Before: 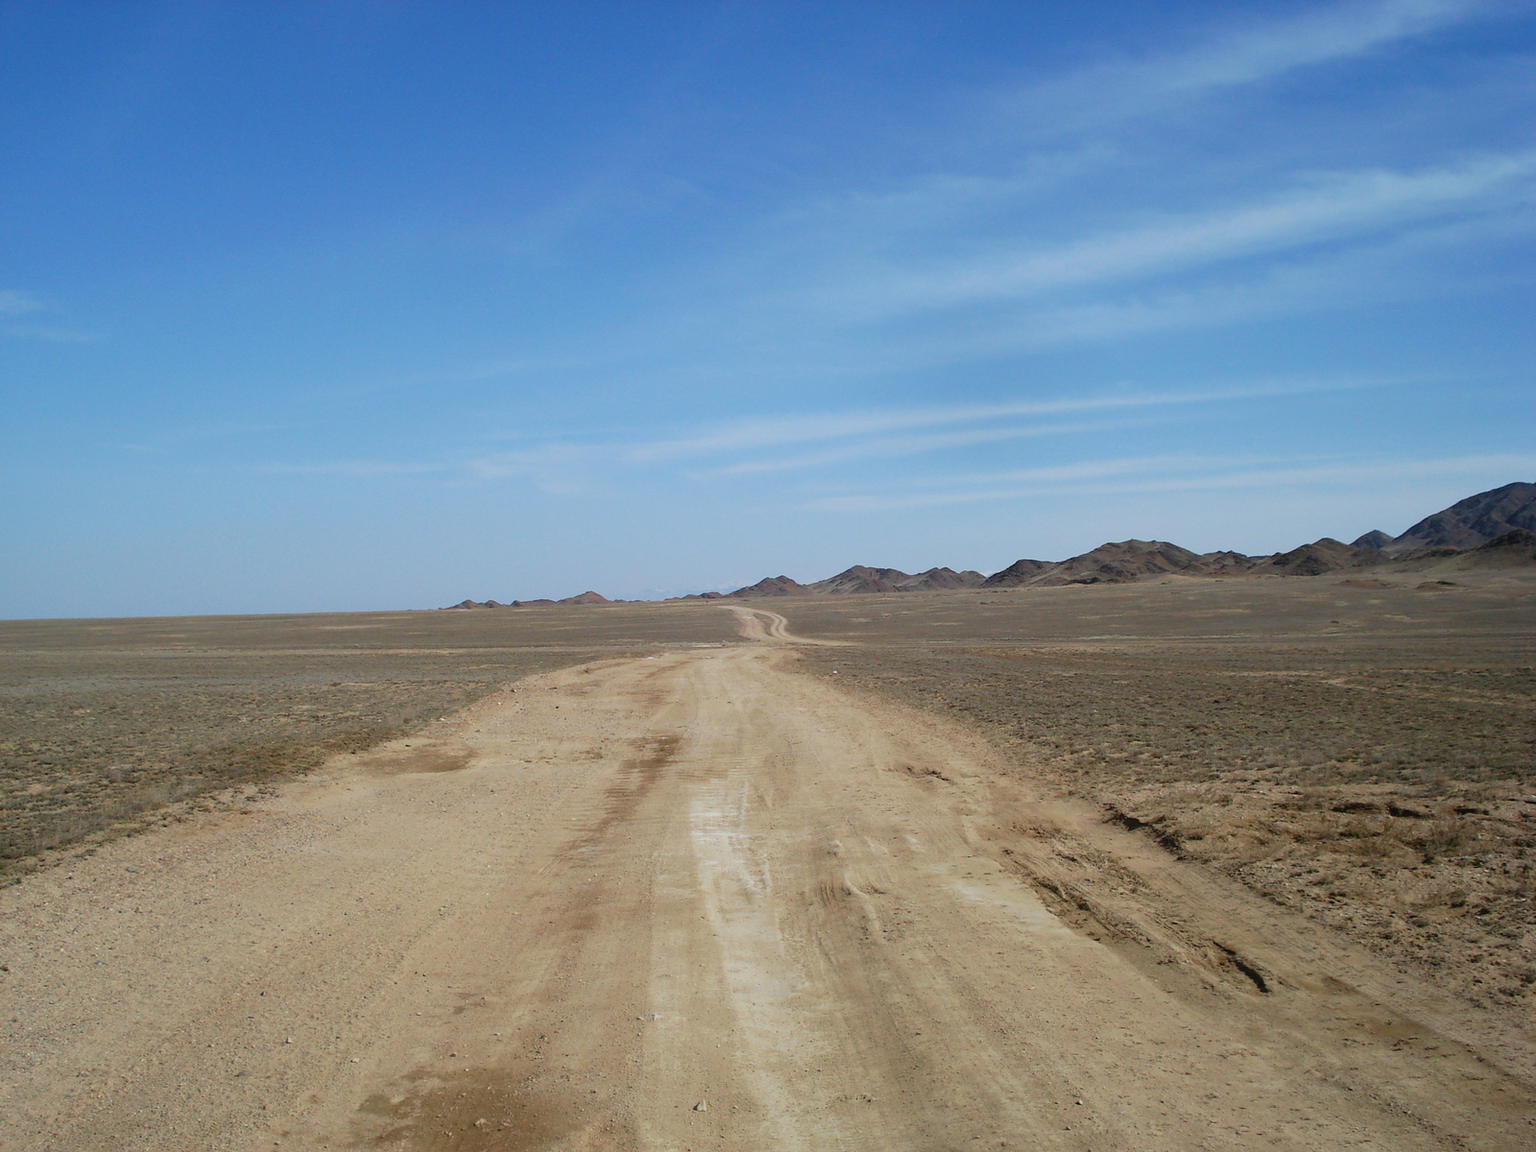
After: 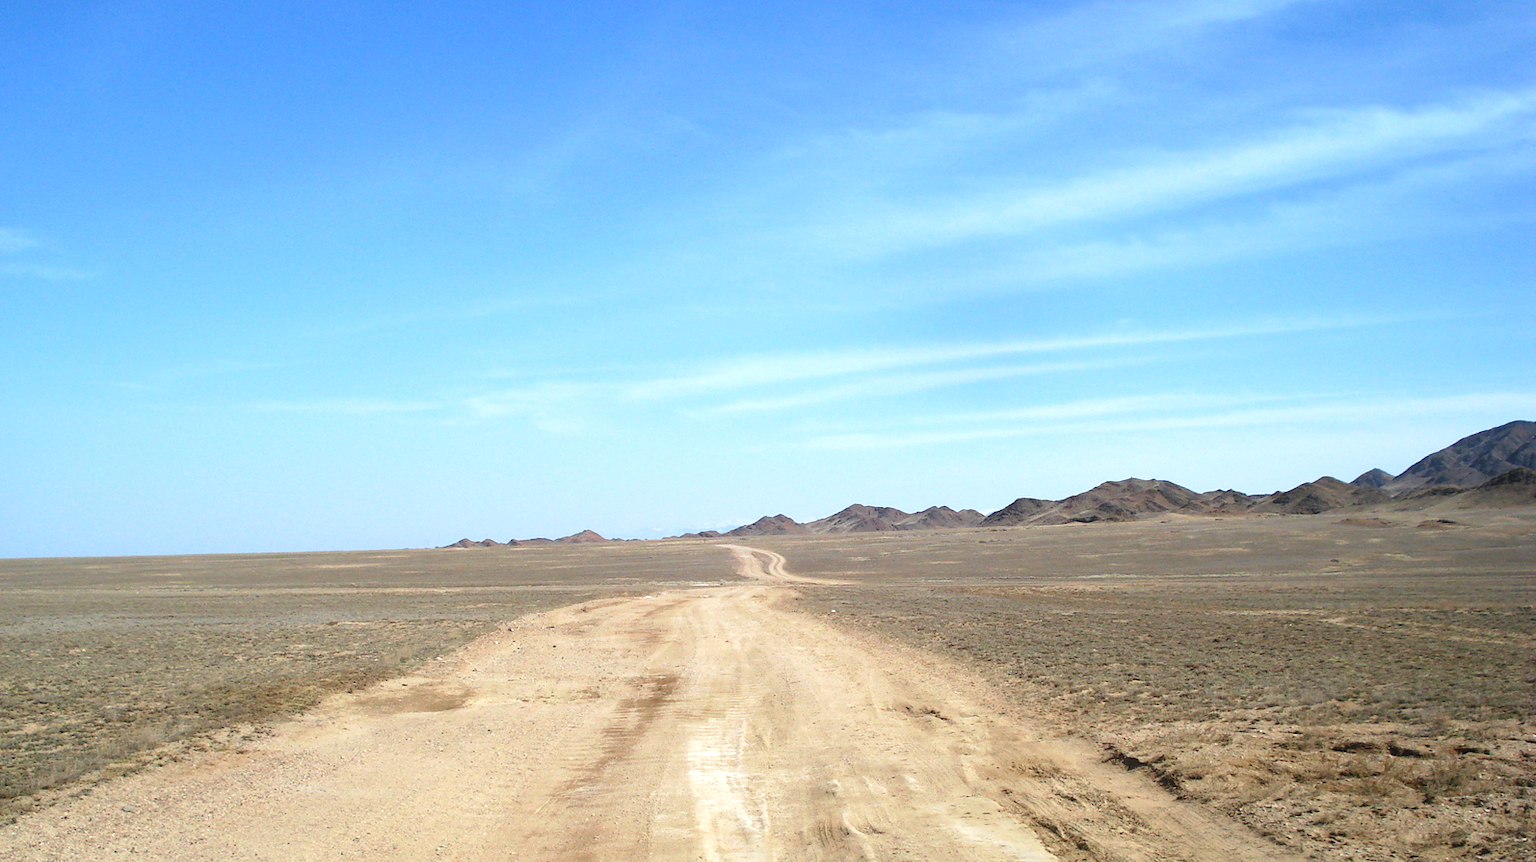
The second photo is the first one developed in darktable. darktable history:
crop: left 0.336%, top 5.563%, bottom 19.801%
exposure: black level correction 0, exposure 0.951 EV, compensate highlight preservation false
